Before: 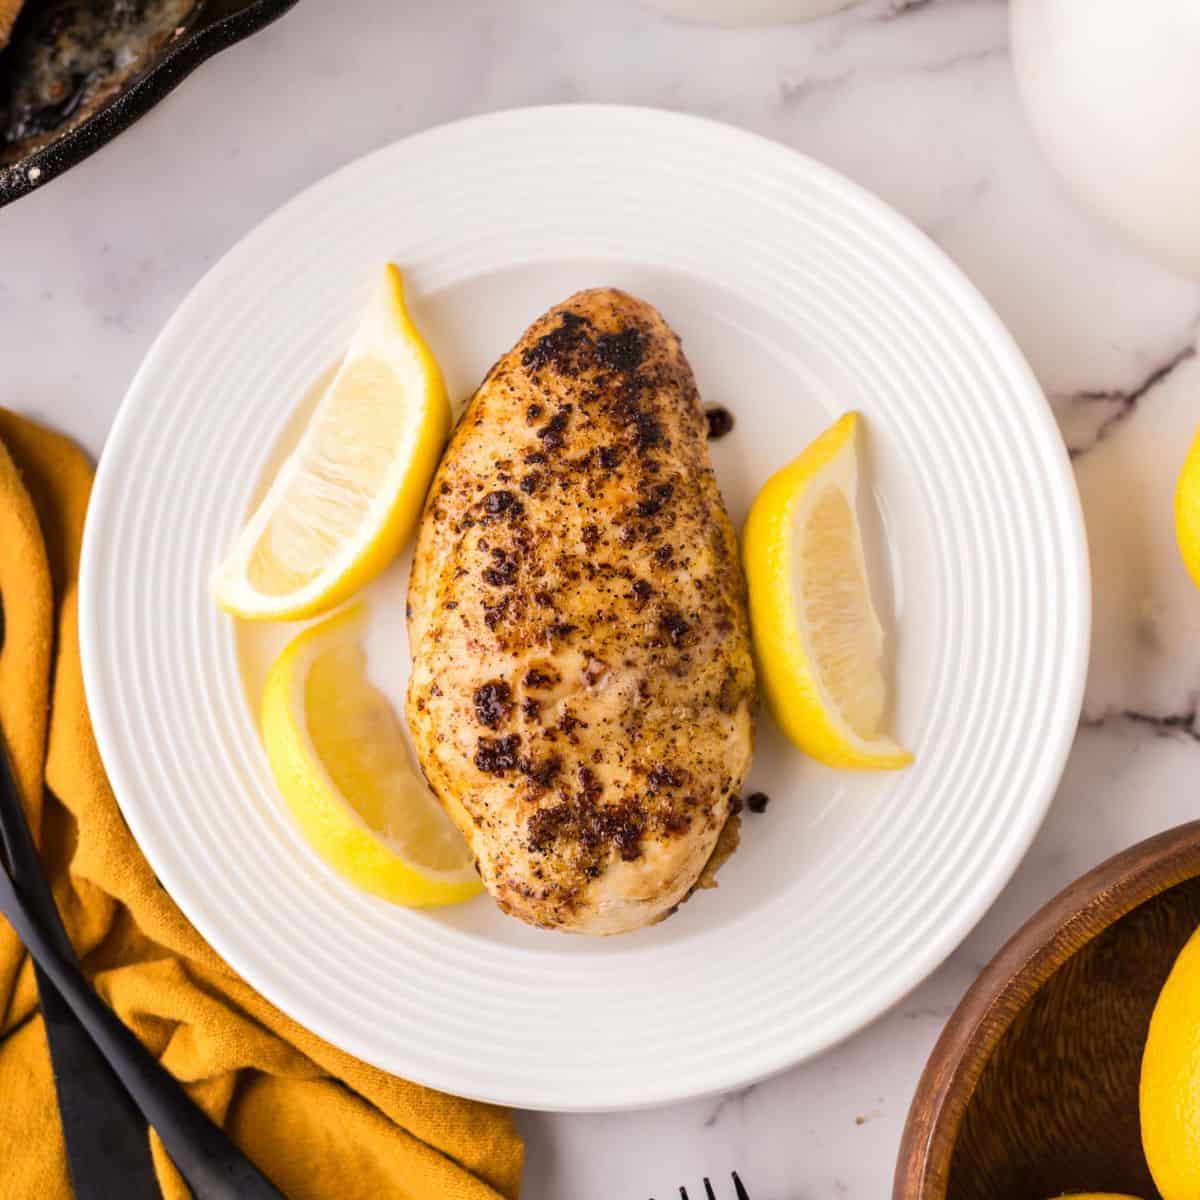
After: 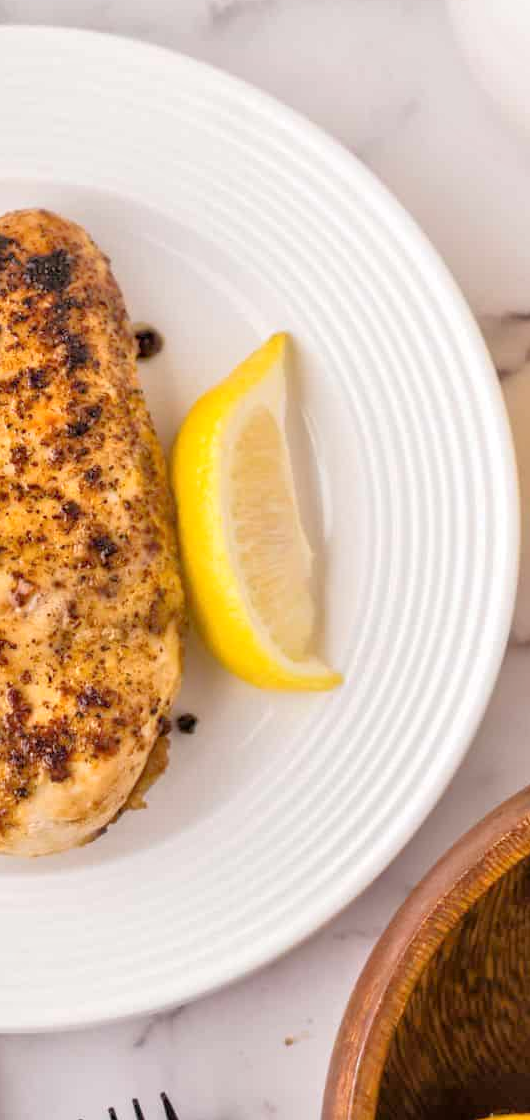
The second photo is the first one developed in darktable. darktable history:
tone equalizer: -7 EV 0.15 EV, -6 EV 0.6 EV, -5 EV 1.15 EV, -4 EV 1.33 EV, -3 EV 1.15 EV, -2 EV 0.6 EV, -1 EV 0.15 EV, mask exposure compensation -0.5 EV
crop: left 47.628%, top 6.643%, right 7.874%
